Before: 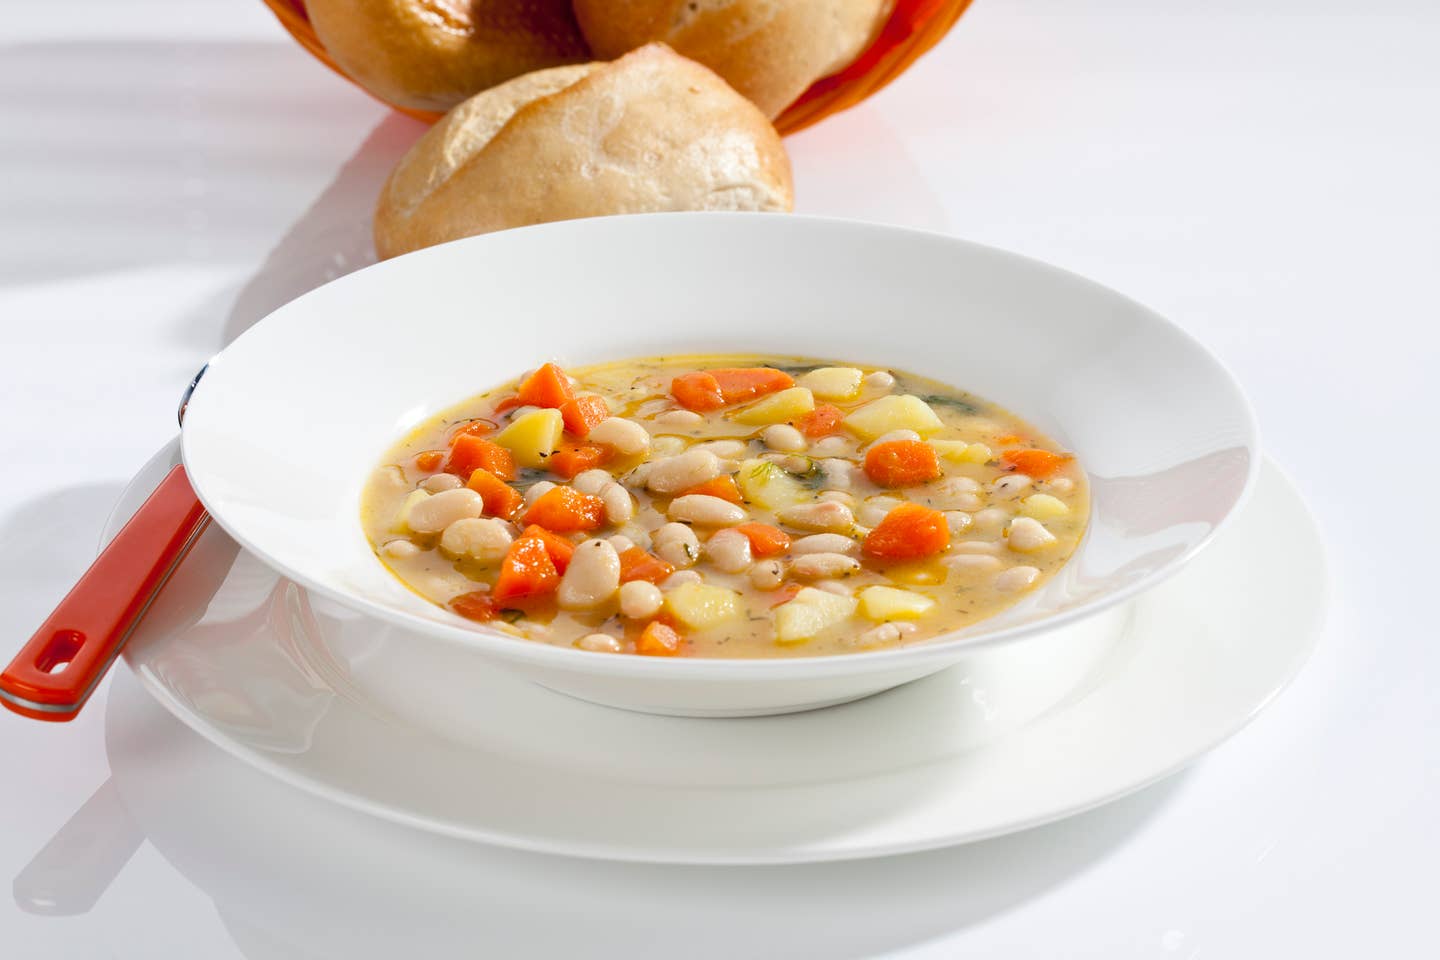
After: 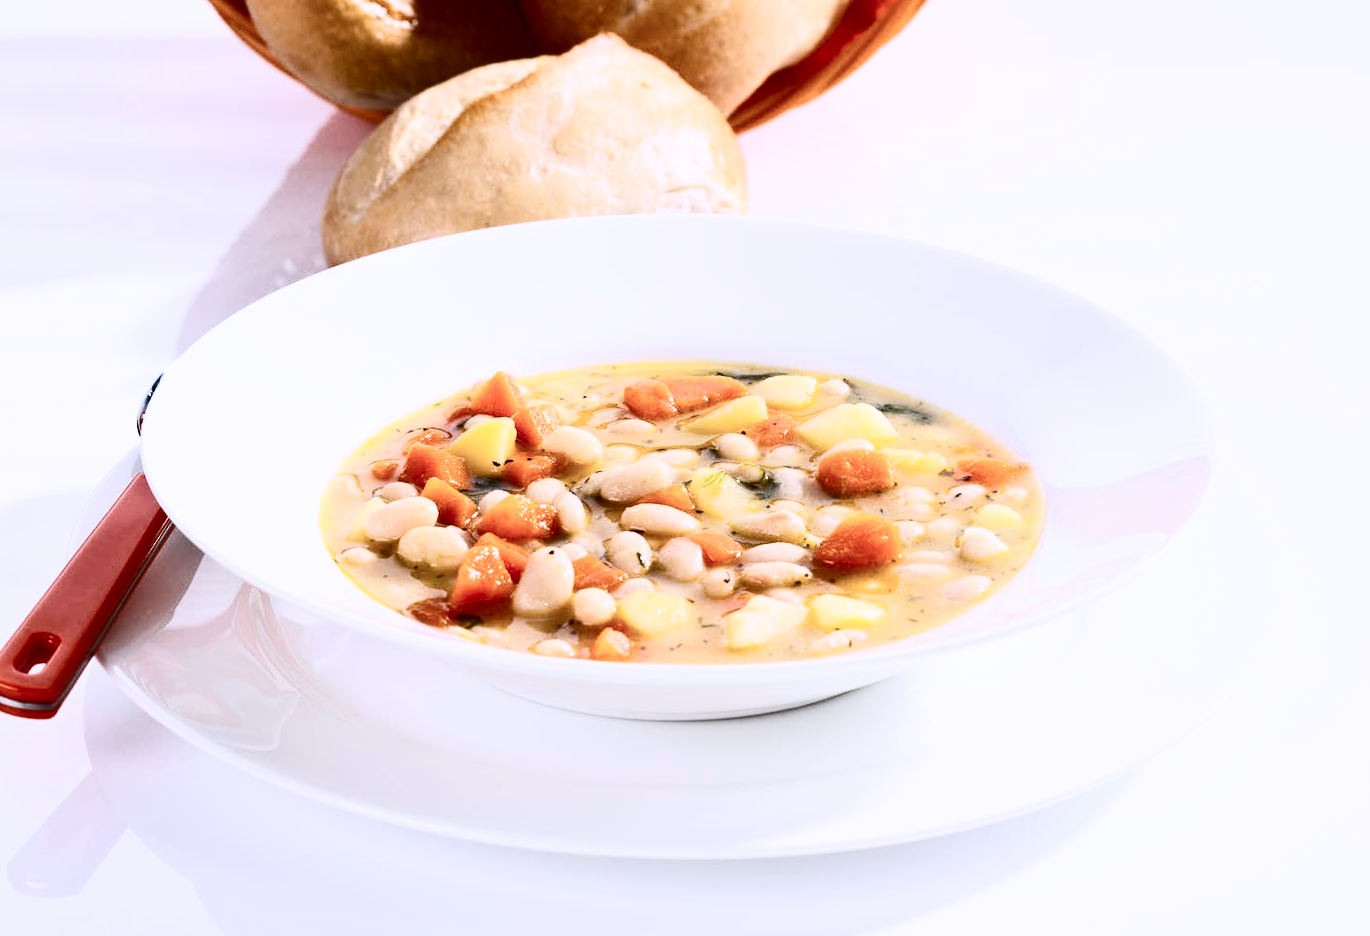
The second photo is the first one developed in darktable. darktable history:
color calibration: illuminant custom, x 0.363, y 0.385, temperature 4528.03 K
rotate and perspective: rotation 0.074°, lens shift (vertical) 0.096, lens shift (horizontal) -0.041, crop left 0.043, crop right 0.952, crop top 0.024, crop bottom 0.979
contrast brightness saturation: contrast 0.5, saturation -0.1
rgb levels: preserve colors max RGB
